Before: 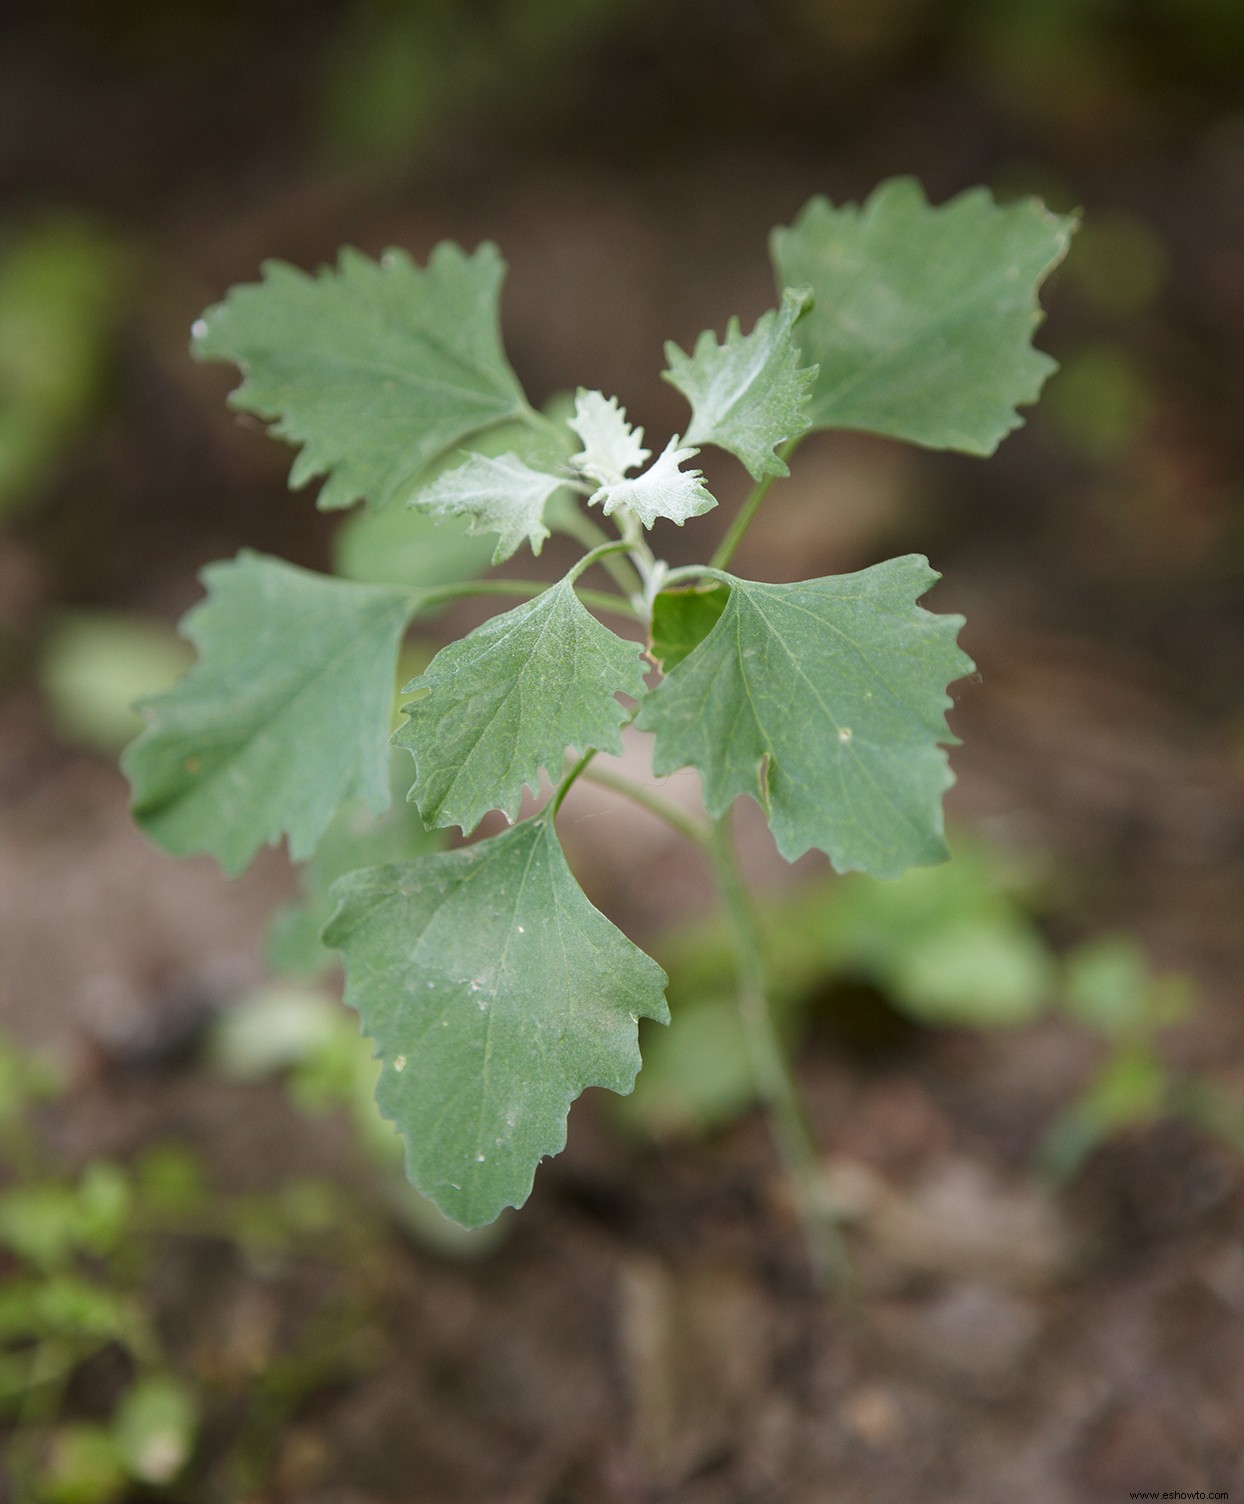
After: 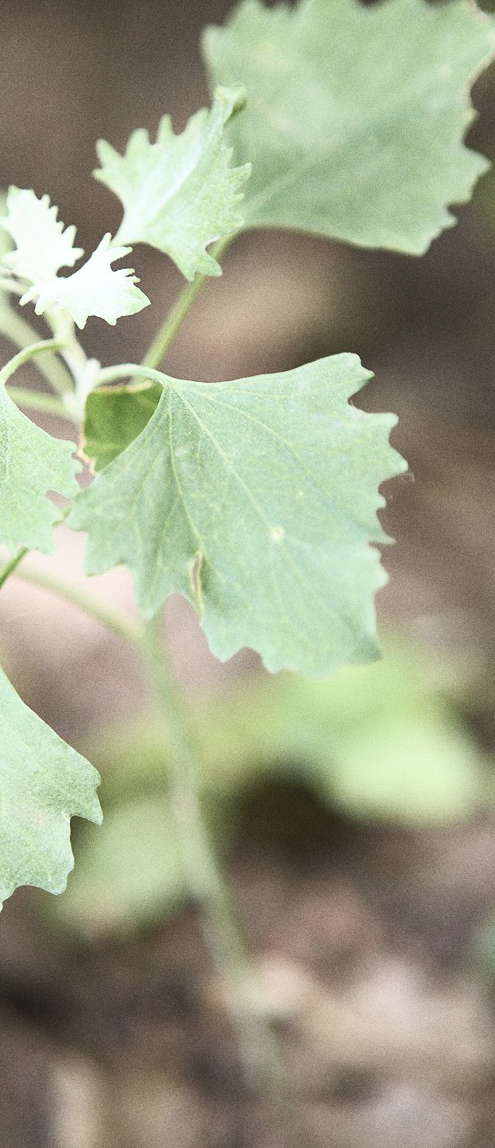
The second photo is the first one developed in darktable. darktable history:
crop: left 45.721%, top 13.393%, right 14.118%, bottom 10.01%
contrast brightness saturation: contrast 0.43, brightness 0.56, saturation -0.19
grain: coarseness 0.09 ISO
